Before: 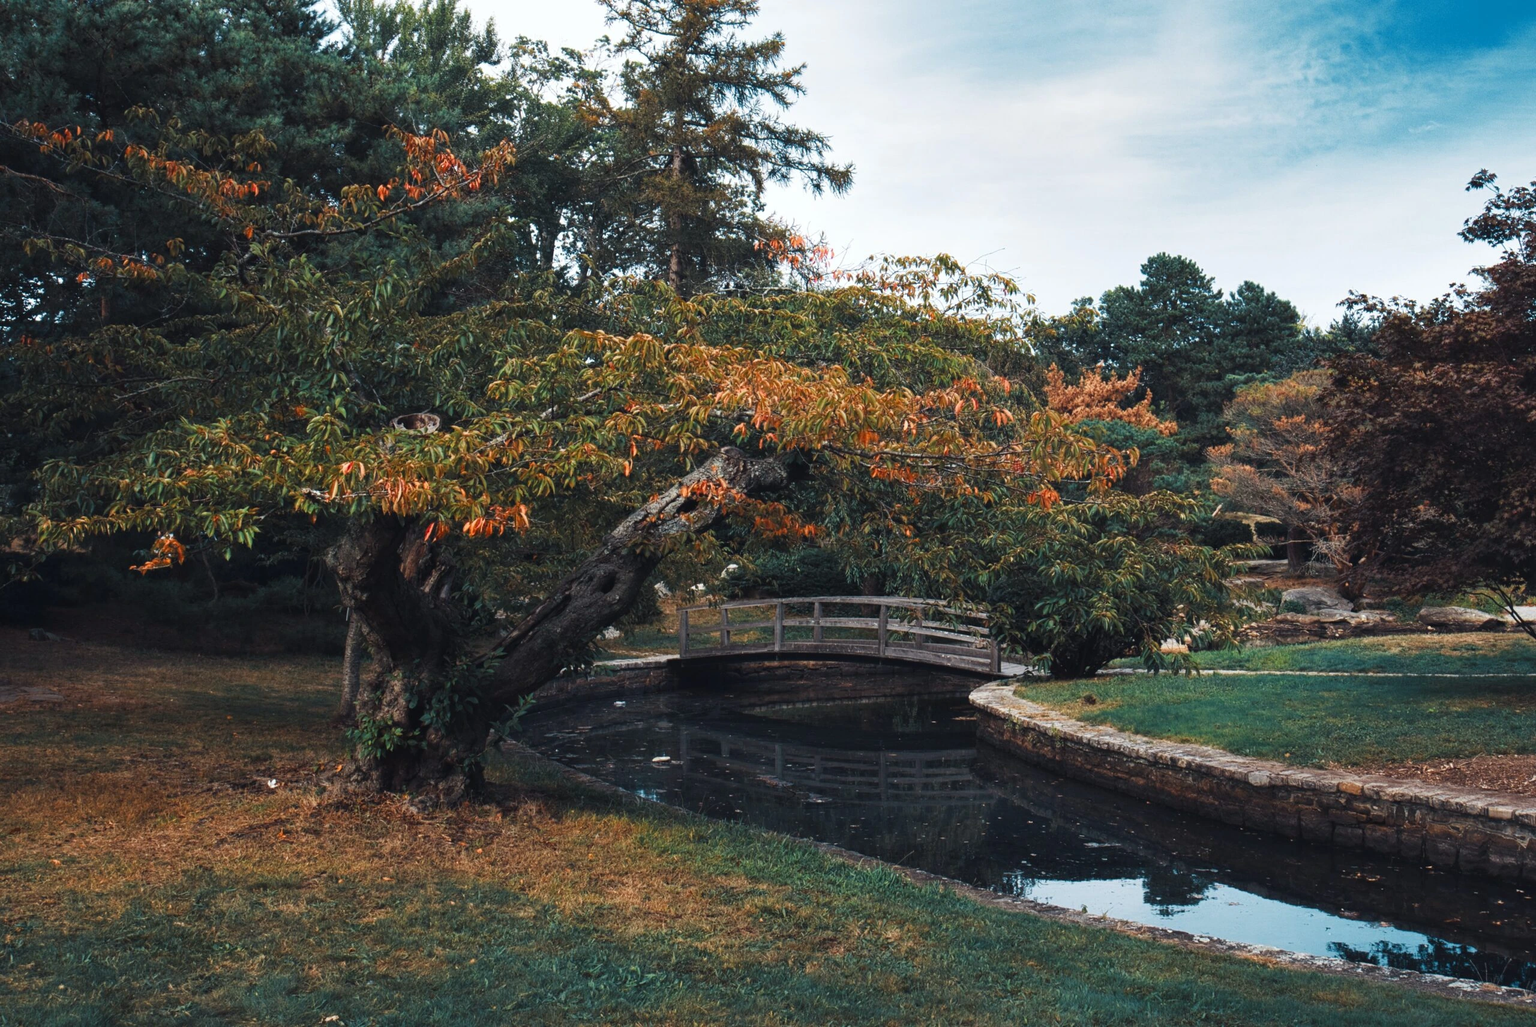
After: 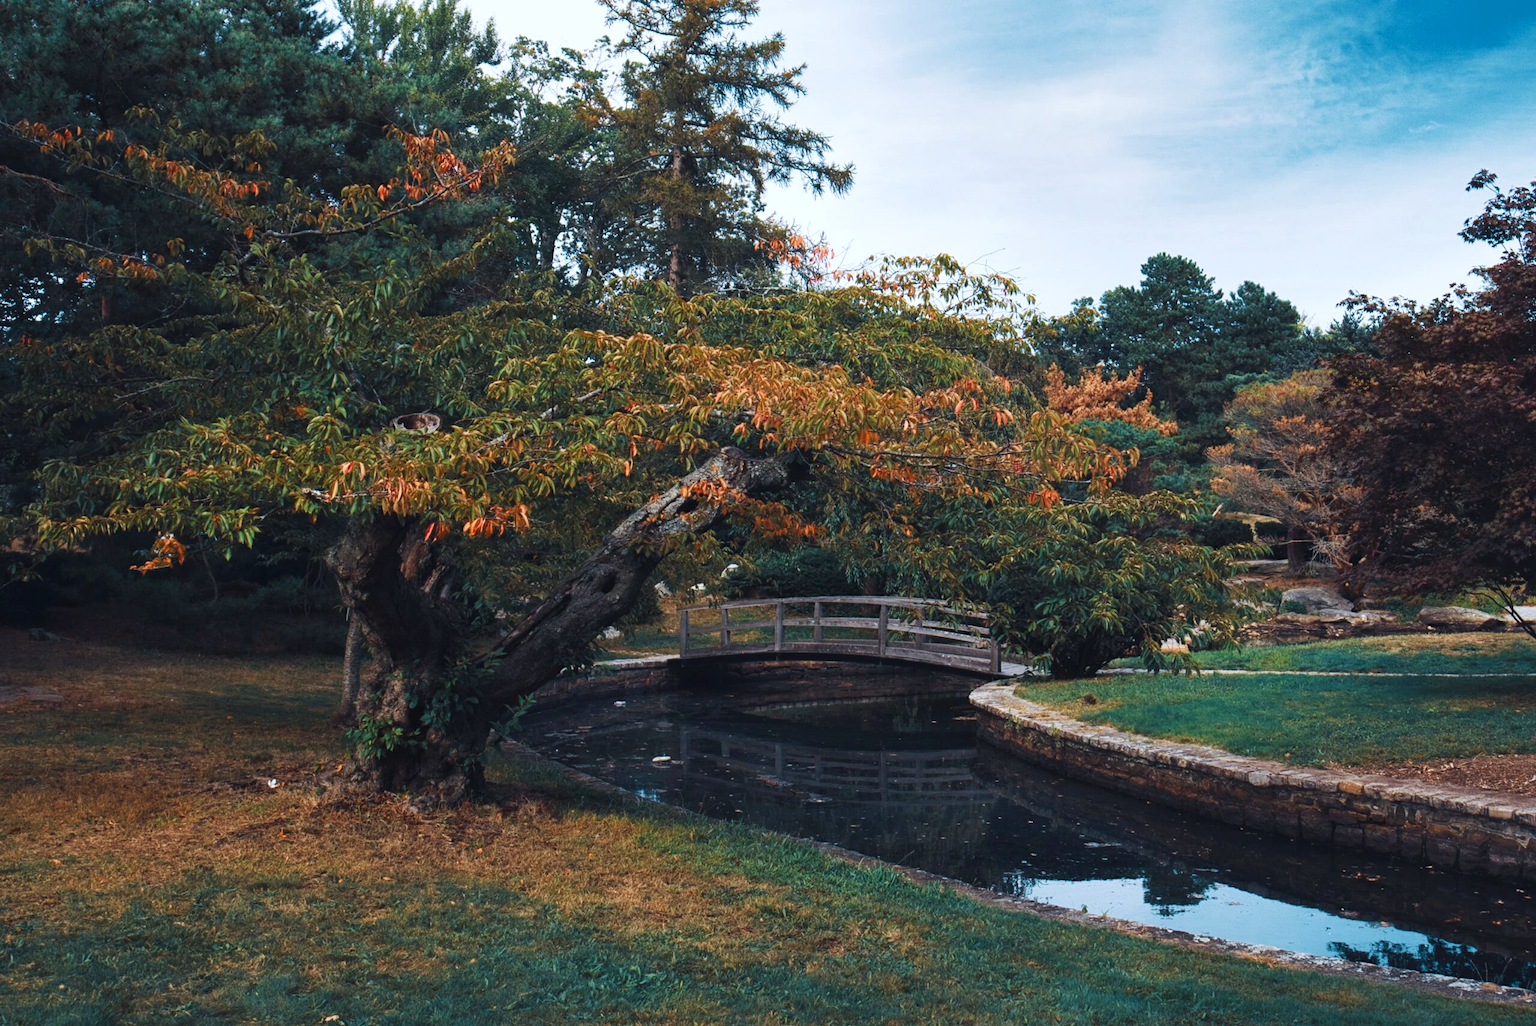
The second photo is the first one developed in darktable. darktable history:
white balance: red 0.976, blue 1.04
velvia: on, module defaults
